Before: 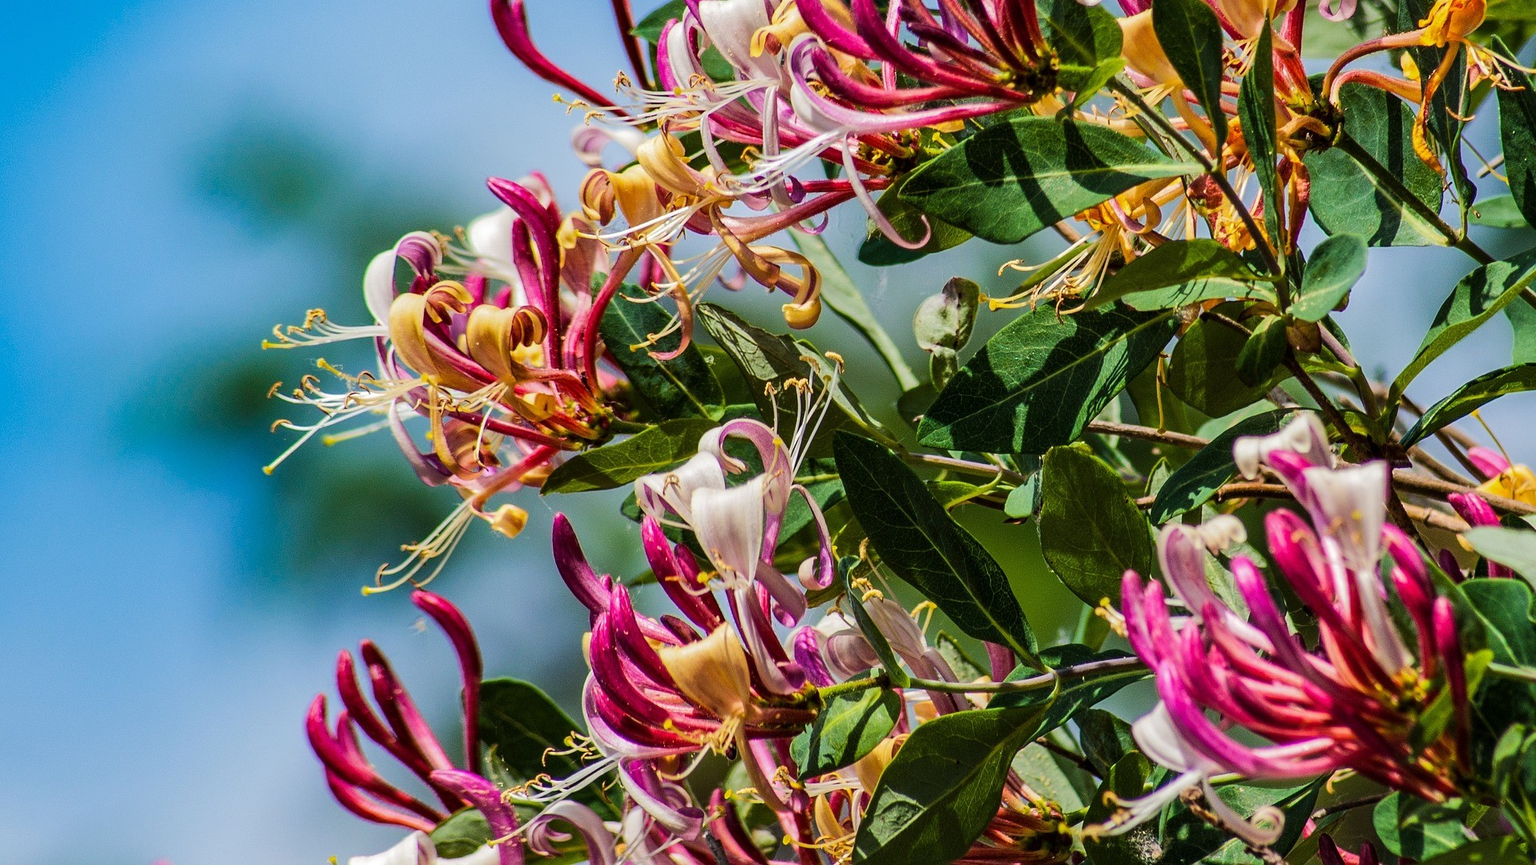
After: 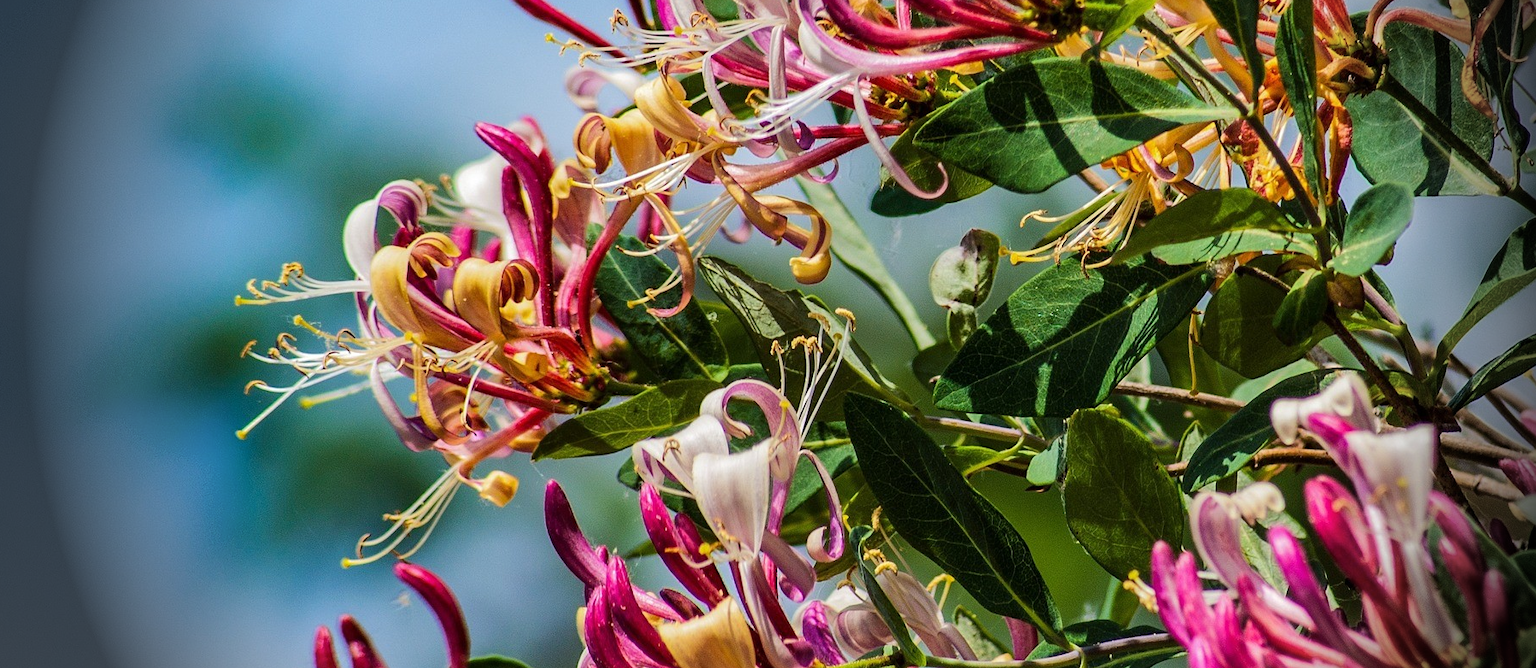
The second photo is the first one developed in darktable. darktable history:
vignetting: fall-off start 76.42%, fall-off radius 27.36%, brightness -0.872, center (0.037, -0.09), width/height ratio 0.971
crop: left 2.737%, top 7.287%, right 3.421%, bottom 20.179%
